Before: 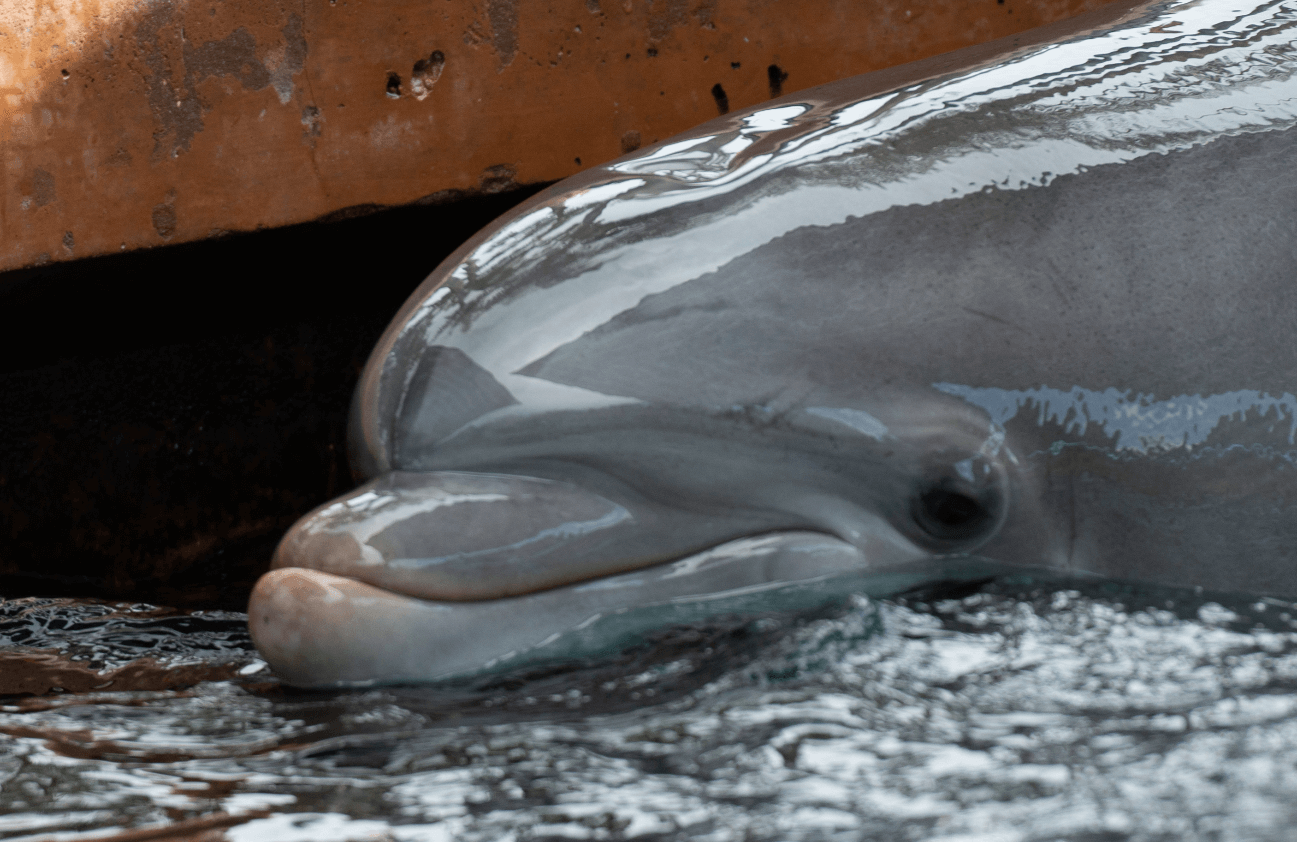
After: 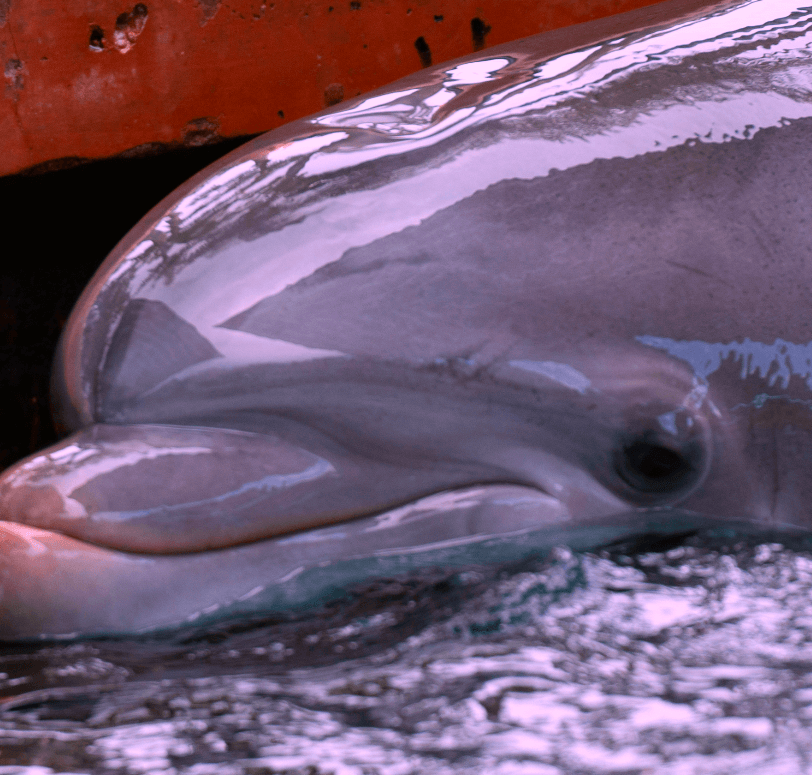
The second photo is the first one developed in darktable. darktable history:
contrast brightness saturation: contrast 0.05
crop and rotate: left 22.911%, top 5.635%, right 14.428%, bottom 2.251%
color correction: highlights a* 19.1, highlights b* -12, saturation 1.68
